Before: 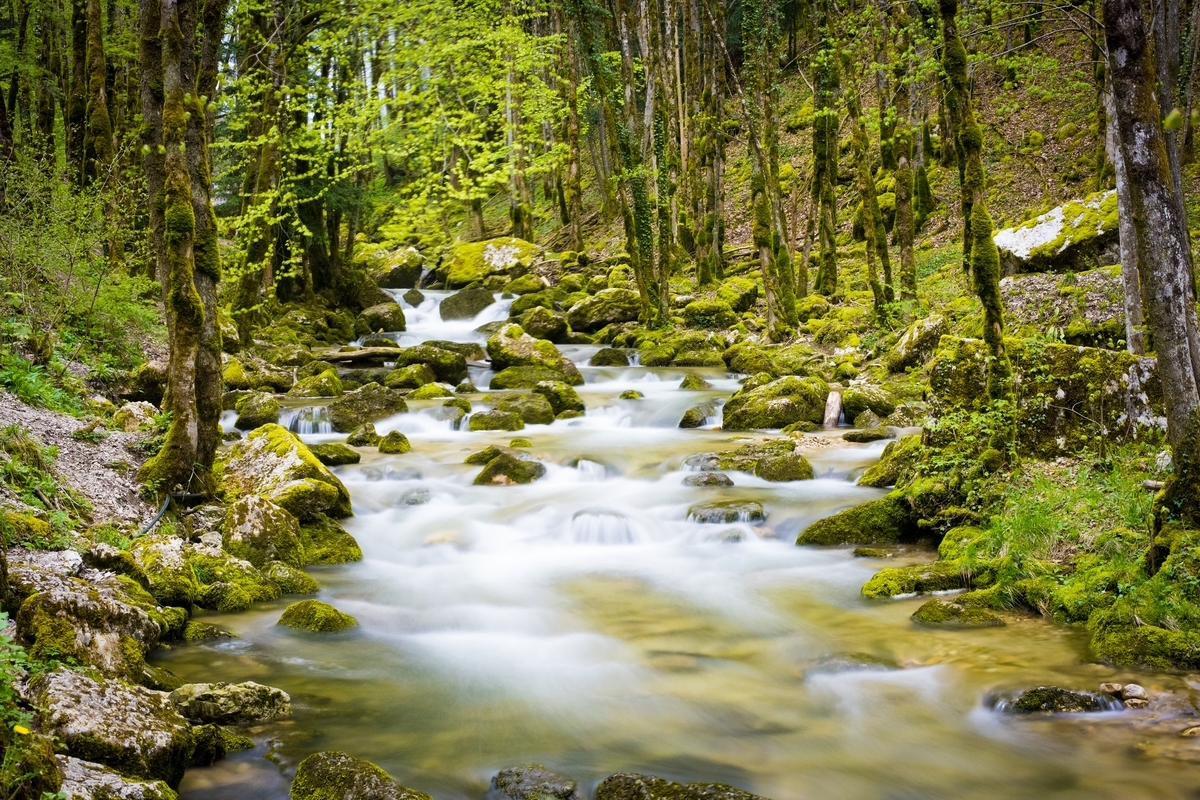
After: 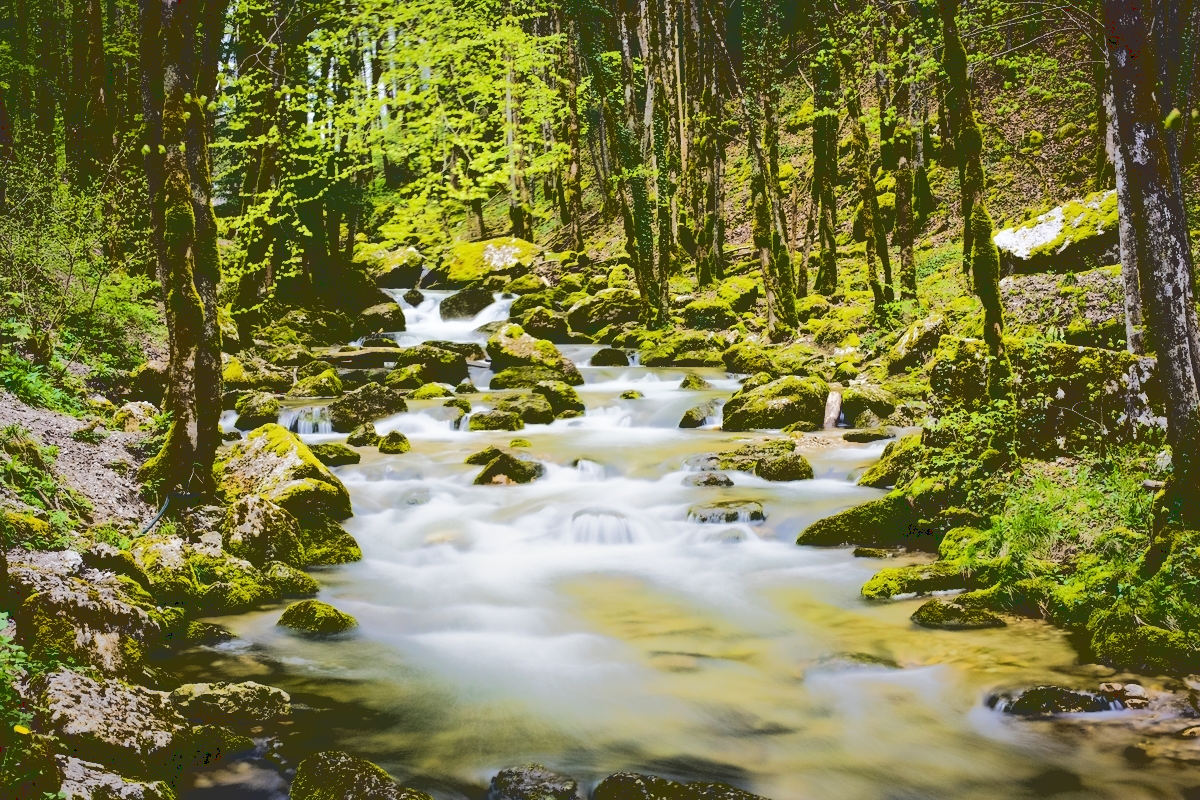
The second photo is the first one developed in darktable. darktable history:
graduated density: rotation -180°, offset 24.95
base curve: curves: ch0 [(0.065, 0.026) (0.236, 0.358) (0.53, 0.546) (0.777, 0.841) (0.924, 0.992)], preserve colors average RGB
